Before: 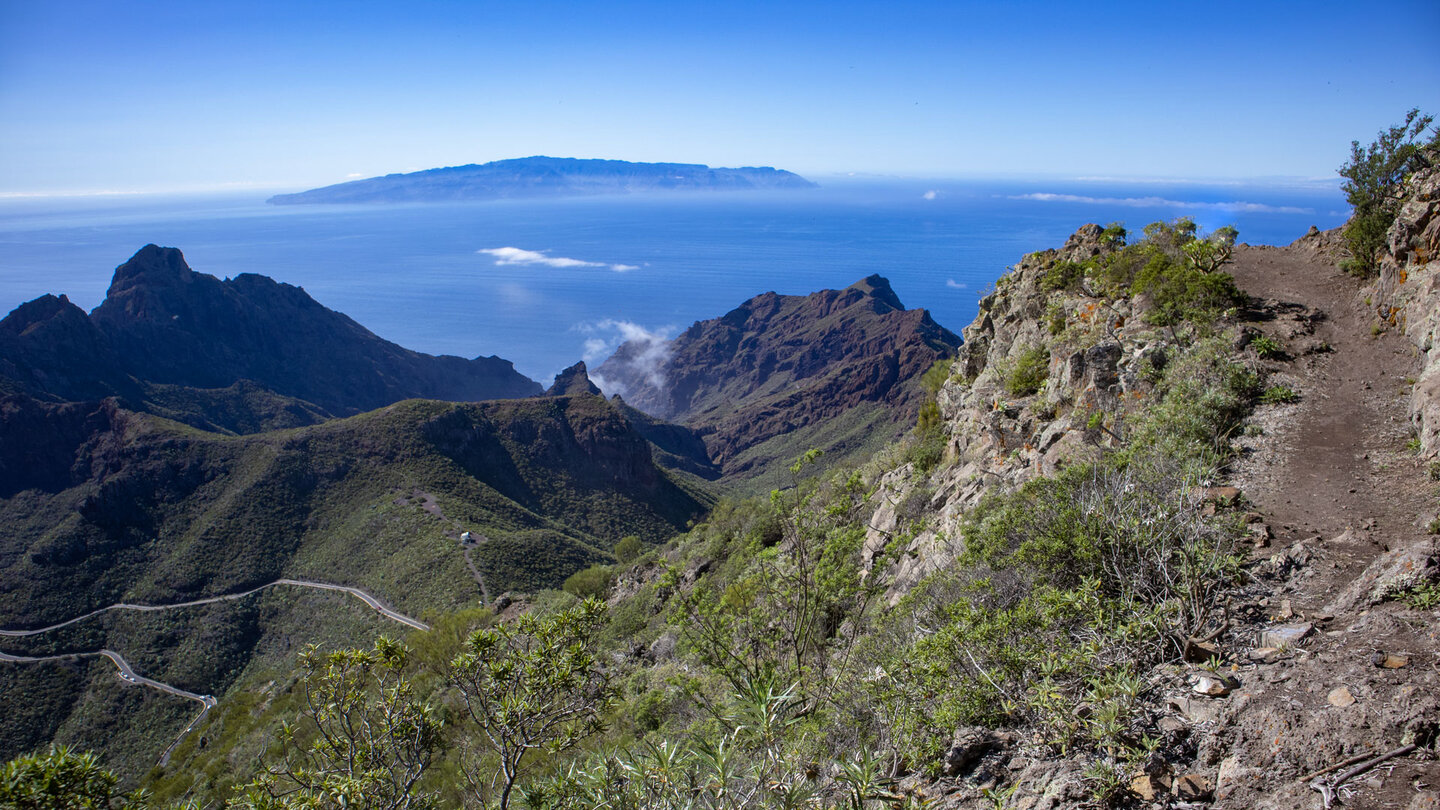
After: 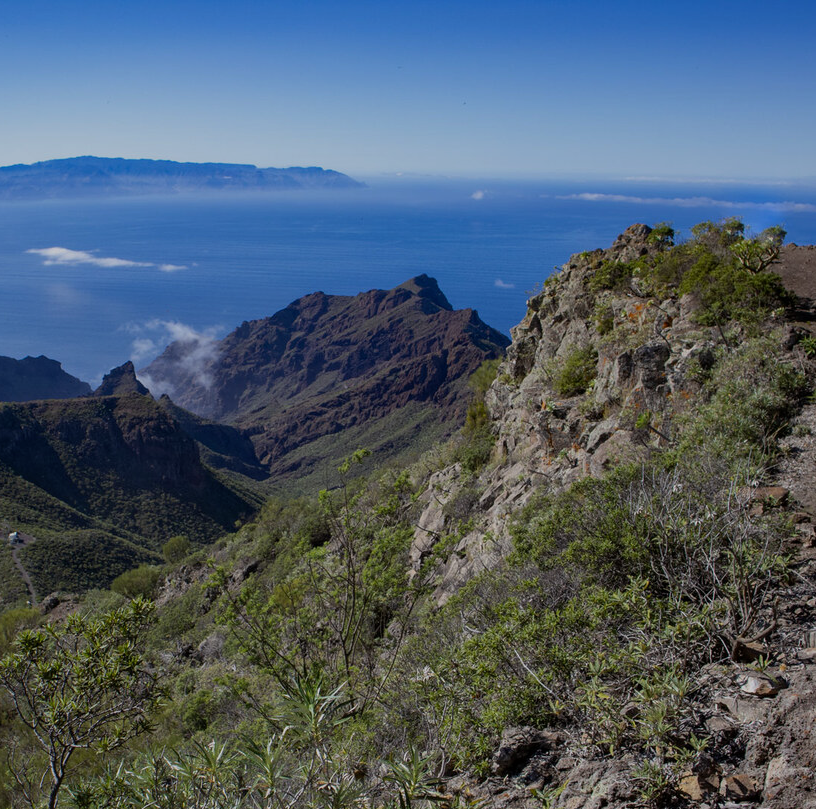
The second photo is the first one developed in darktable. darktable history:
exposure: black level correction 0, exposure -0.757 EV, compensate exposure bias true, compensate highlight preservation false
crop: left 31.423%, top 0.02%, right 11.905%
